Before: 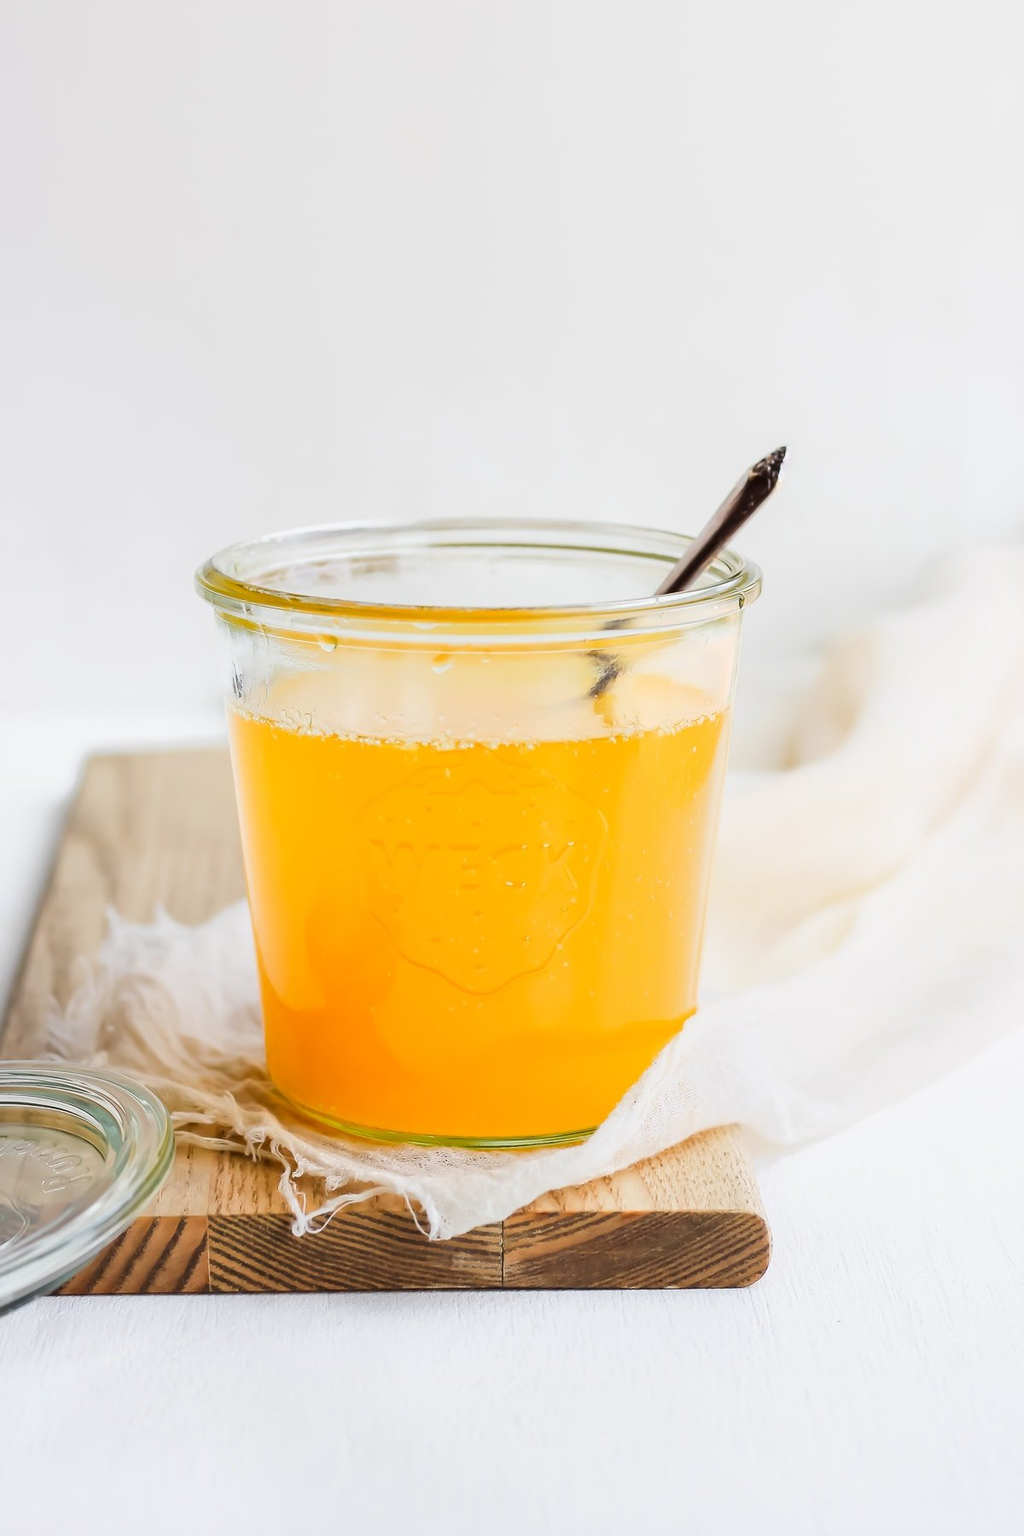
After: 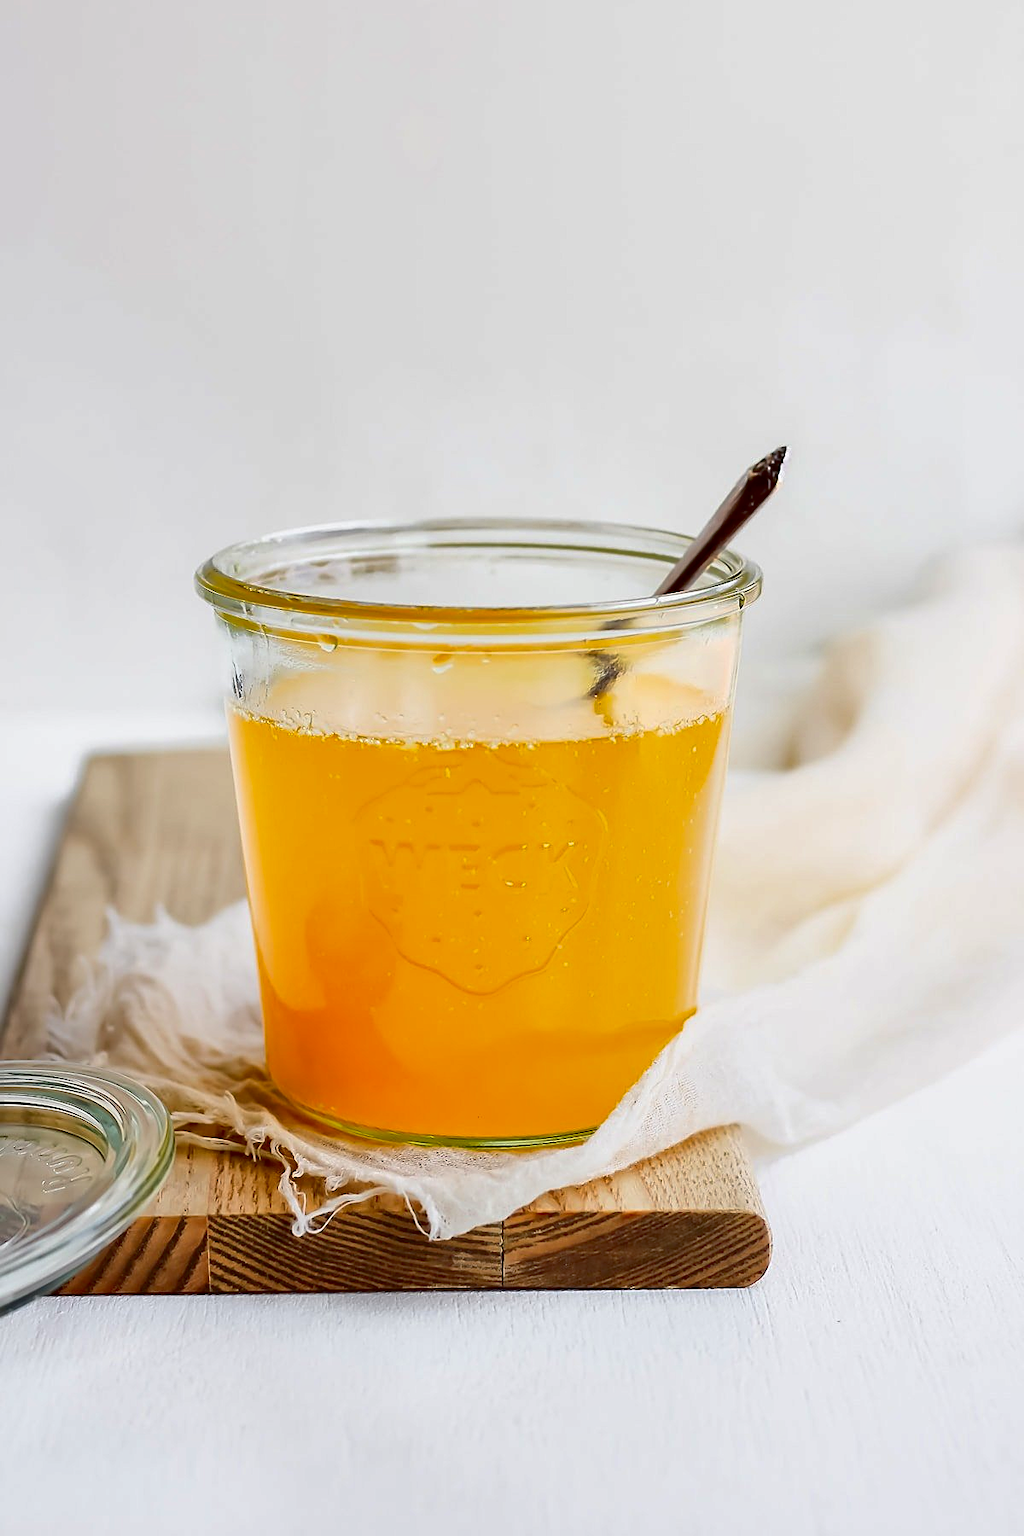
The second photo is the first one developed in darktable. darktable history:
contrast brightness saturation: contrast 0.192, brightness -0.238, saturation 0.118
shadows and highlights: on, module defaults
sharpen: on, module defaults
